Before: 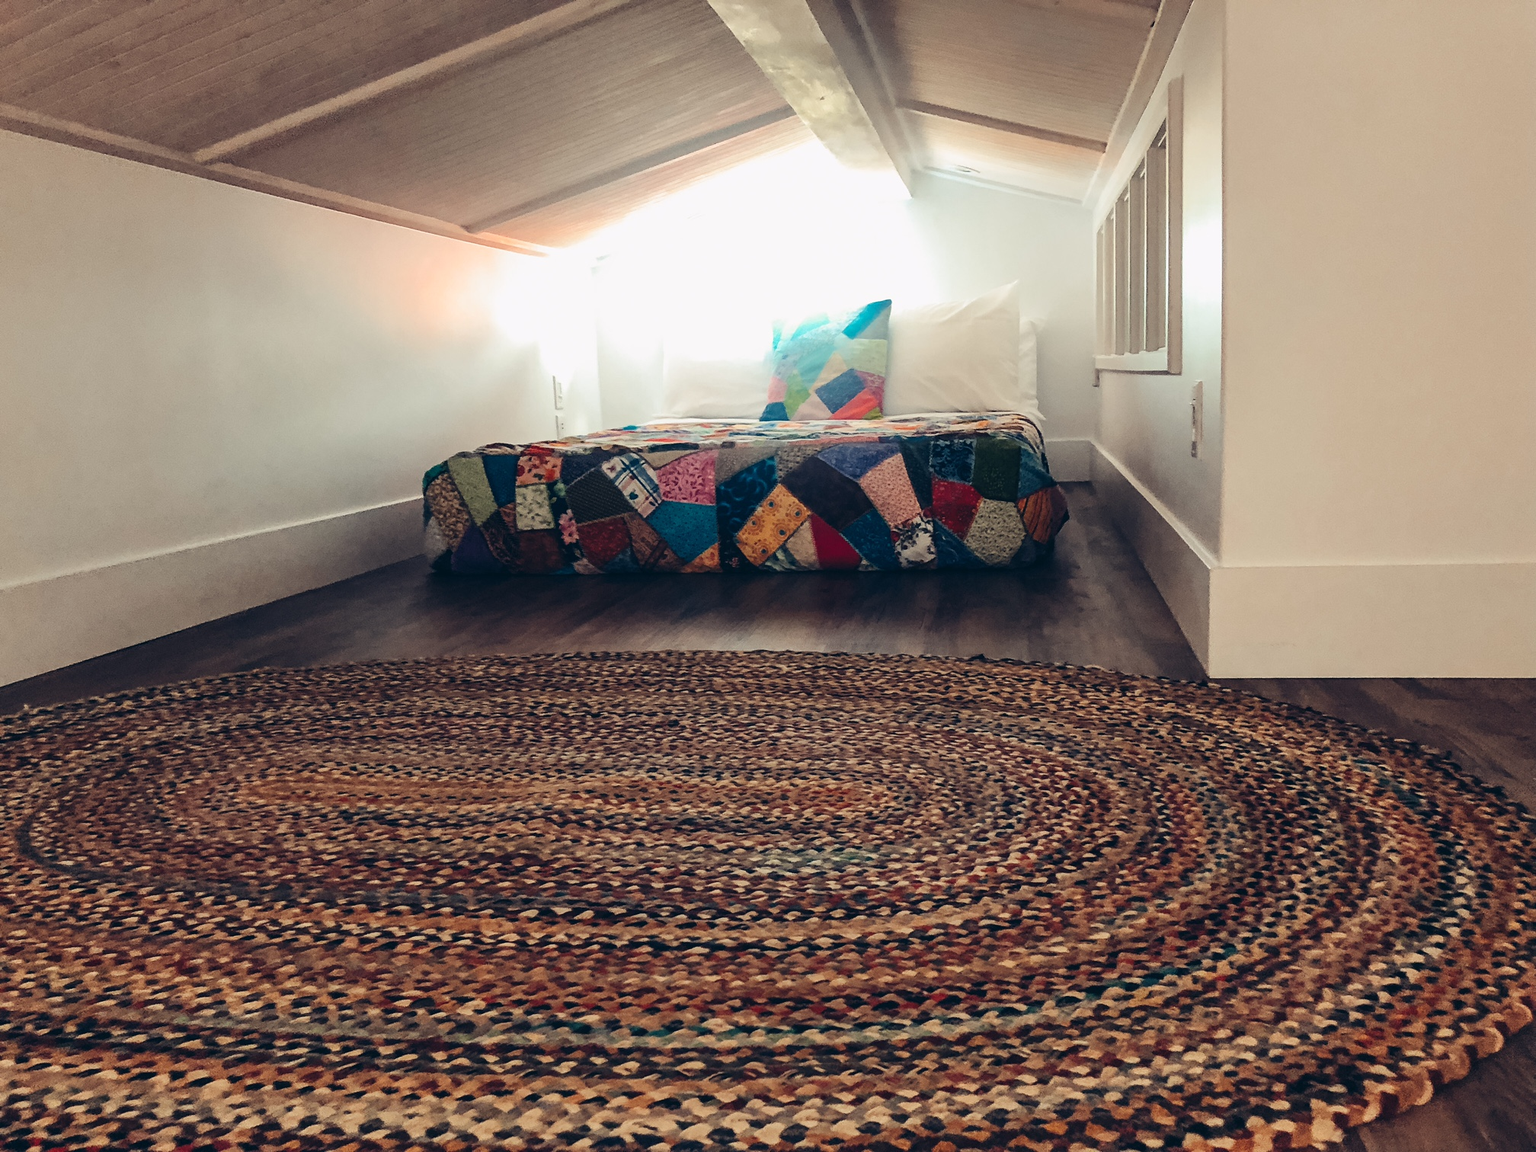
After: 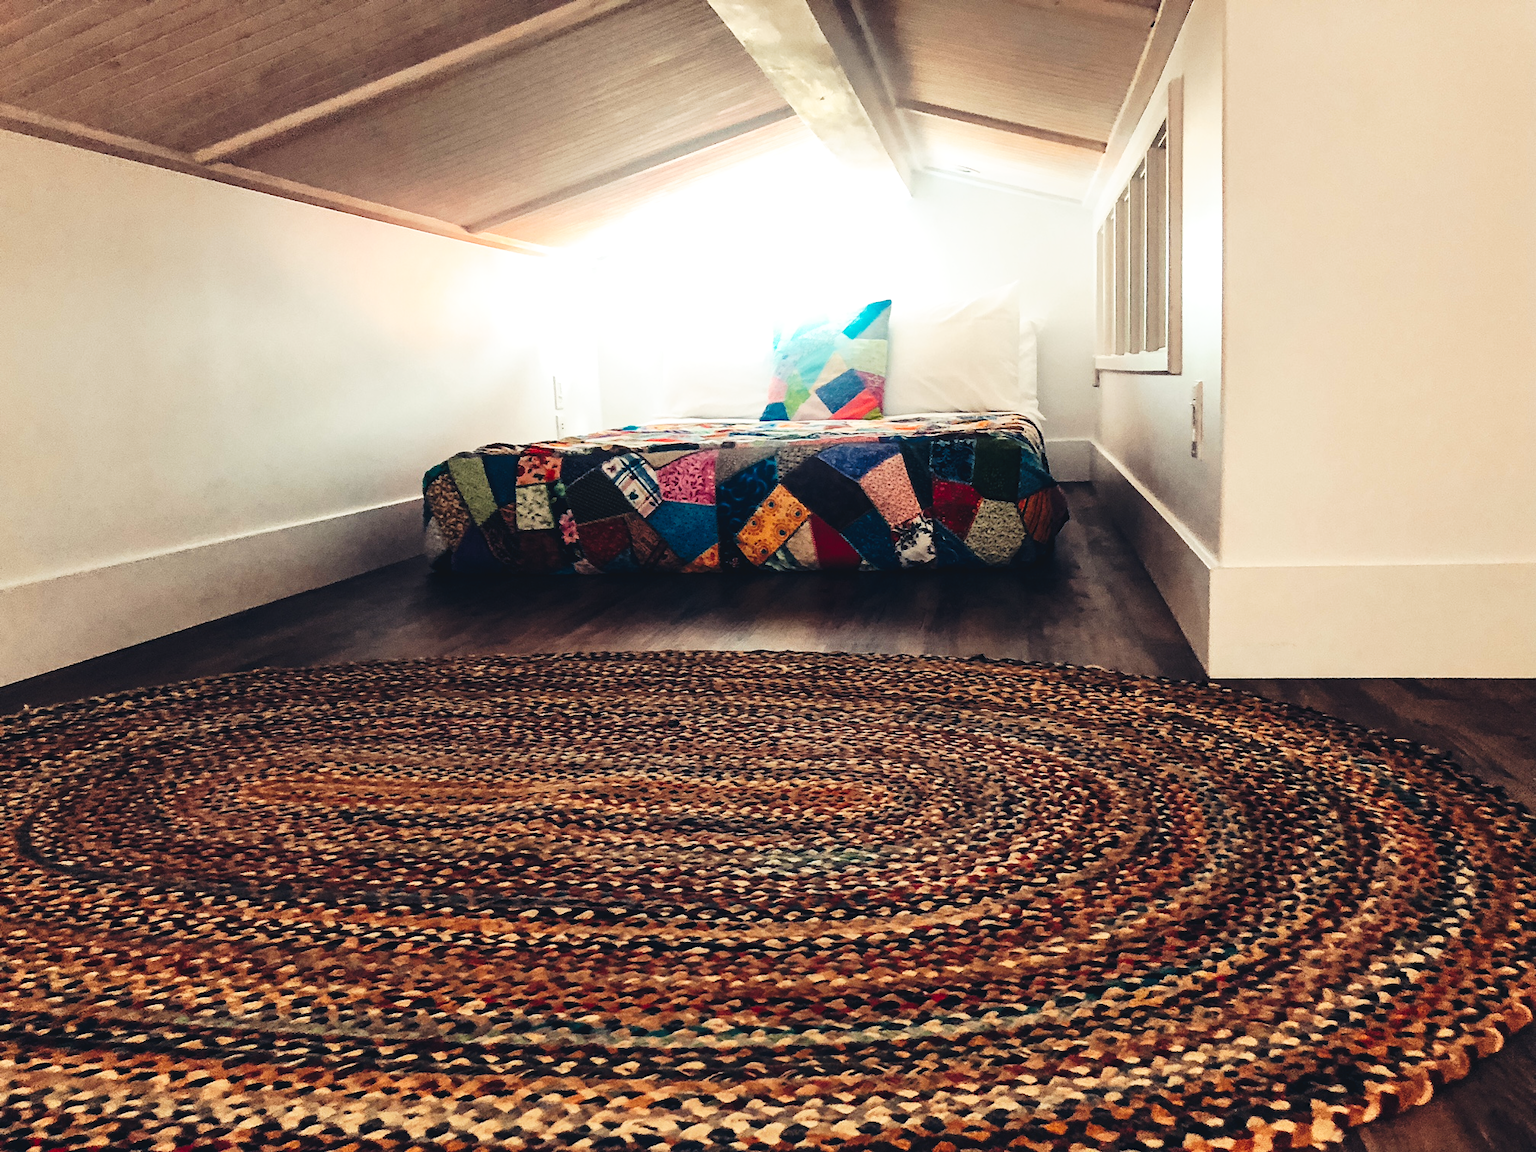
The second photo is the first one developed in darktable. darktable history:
tone curve: curves: ch0 [(0, 0) (0.003, 0.047) (0.011, 0.047) (0.025, 0.049) (0.044, 0.051) (0.069, 0.055) (0.1, 0.066) (0.136, 0.089) (0.177, 0.12) (0.224, 0.155) (0.277, 0.205) (0.335, 0.281) (0.399, 0.37) (0.468, 0.47) (0.543, 0.574) (0.623, 0.687) (0.709, 0.801) (0.801, 0.89) (0.898, 0.963) (1, 1)], preserve colors none
exposure: exposure 0.2 EV, compensate highlight preservation false
